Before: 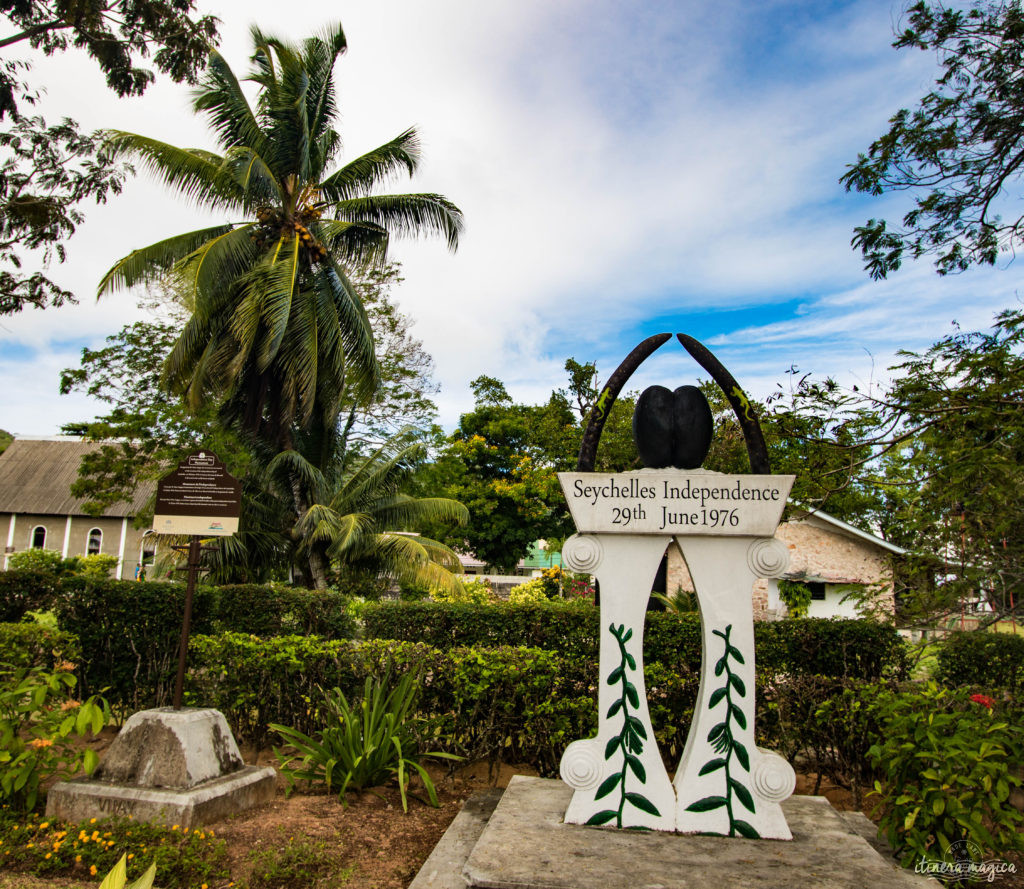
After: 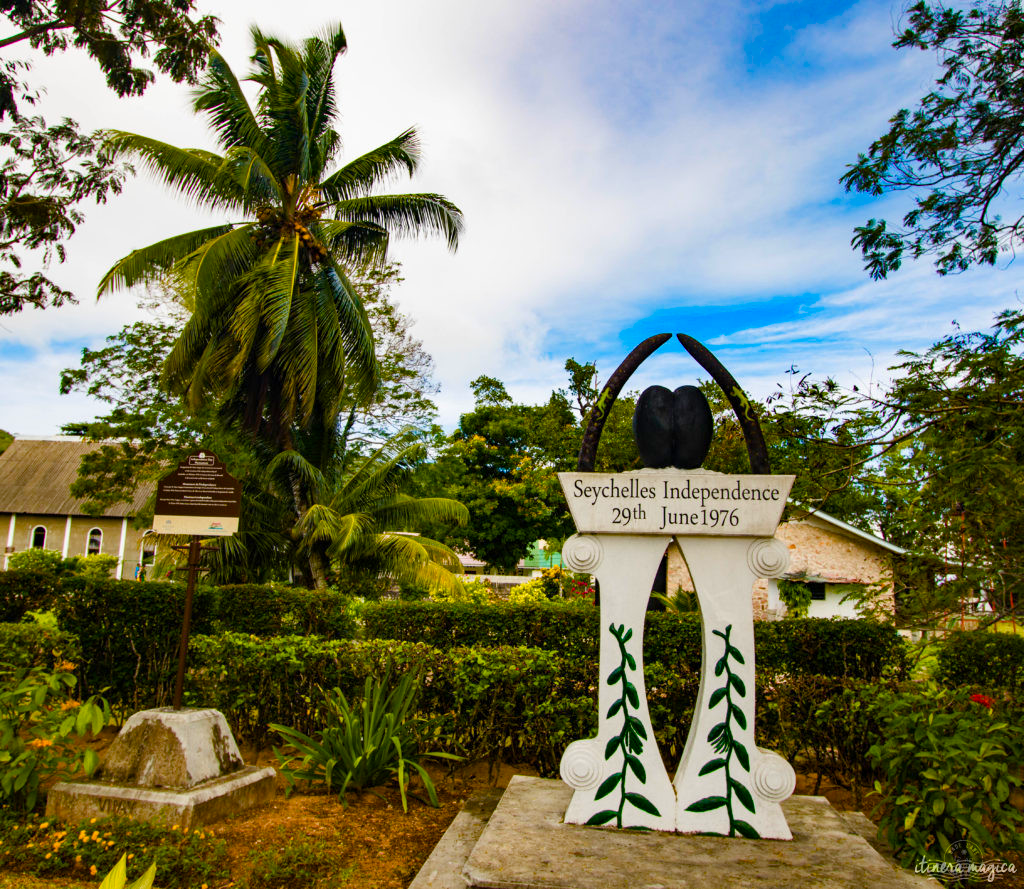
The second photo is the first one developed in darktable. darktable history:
color balance rgb: linear chroma grading › global chroma 15.006%, perceptual saturation grading › global saturation 27.72%, perceptual saturation grading › highlights -25.802%, perceptual saturation grading › mid-tones 25.395%, perceptual saturation grading › shadows 50.134%, global vibrance 9.264%
